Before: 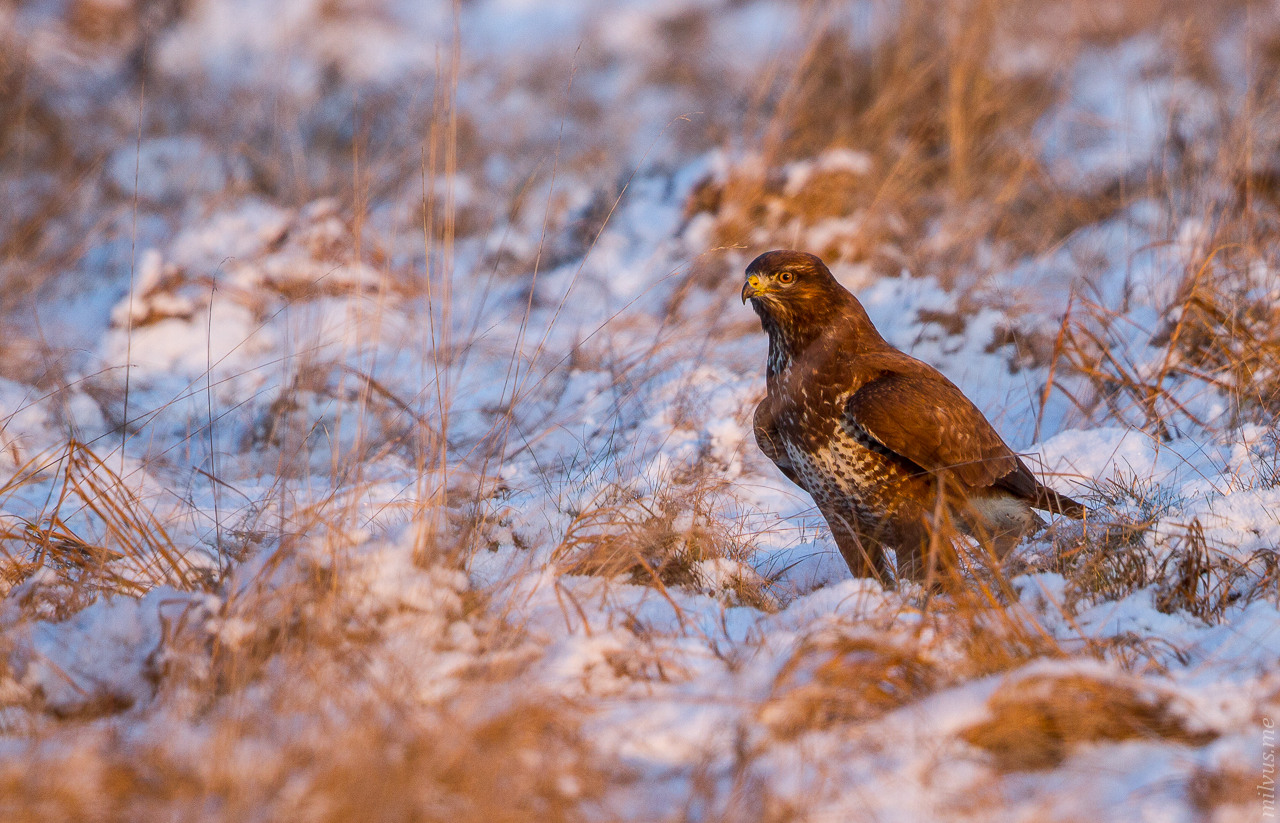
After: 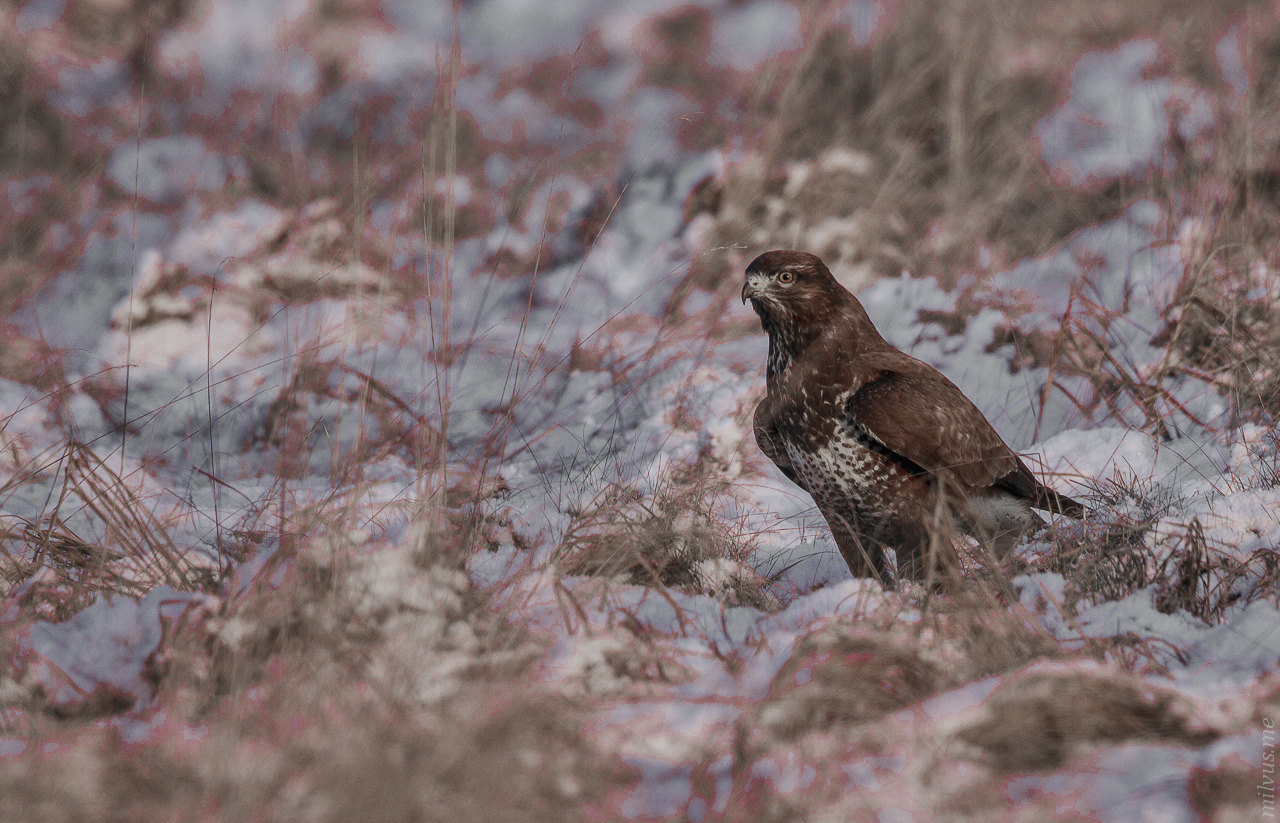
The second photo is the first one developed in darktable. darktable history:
color balance: lift [1, 0.994, 1.002, 1.006], gamma [0.957, 1.081, 1.016, 0.919], gain [0.97, 0.972, 1.01, 1.028], input saturation 91.06%, output saturation 79.8%
shadows and highlights: shadows 80.73, white point adjustment -9.07, highlights -61.46, soften with gaussian
color zones: curves: ch0 [(0, 0.278) (0.143, 0.5) (0.286, 0.5) (0.429, 0.5) (0.571, 0.5) (0.714, 0.5) (0.857, 0.5) (1, 0.5)]; ch1 [(0, 1) (0.143, 0.165) (0.286, 0) (0.429, 0) (0.571, 0) (0.714, 0) (0.857, 0.5) (1, 0.5)]; ch2 [(0, 0.508) (0.143, 0.5) (0.286, 0.5) (0.429, 0.5) (0.571, 0.5) (0.714, 0.5) (0.857, 0.5) (1, 0.5)]
fill light: on, module defaults
